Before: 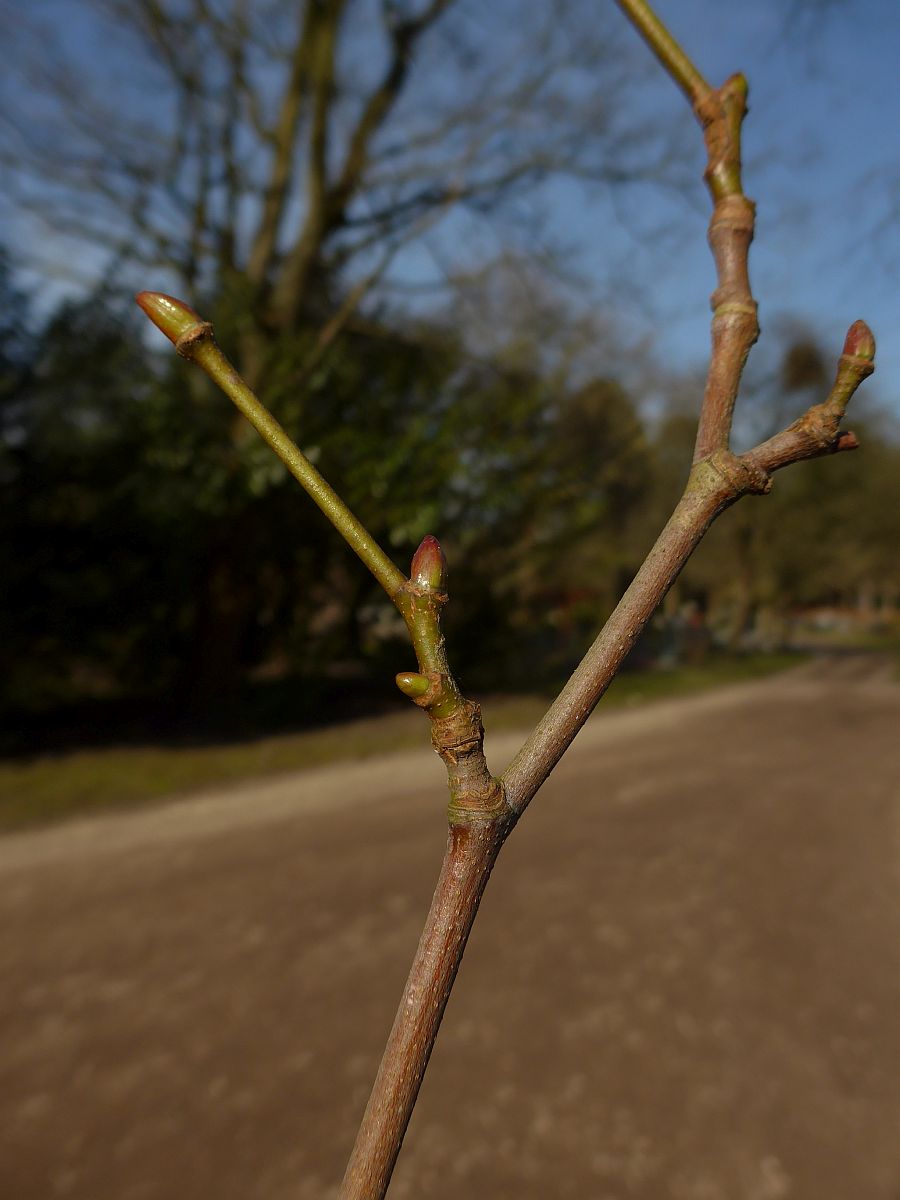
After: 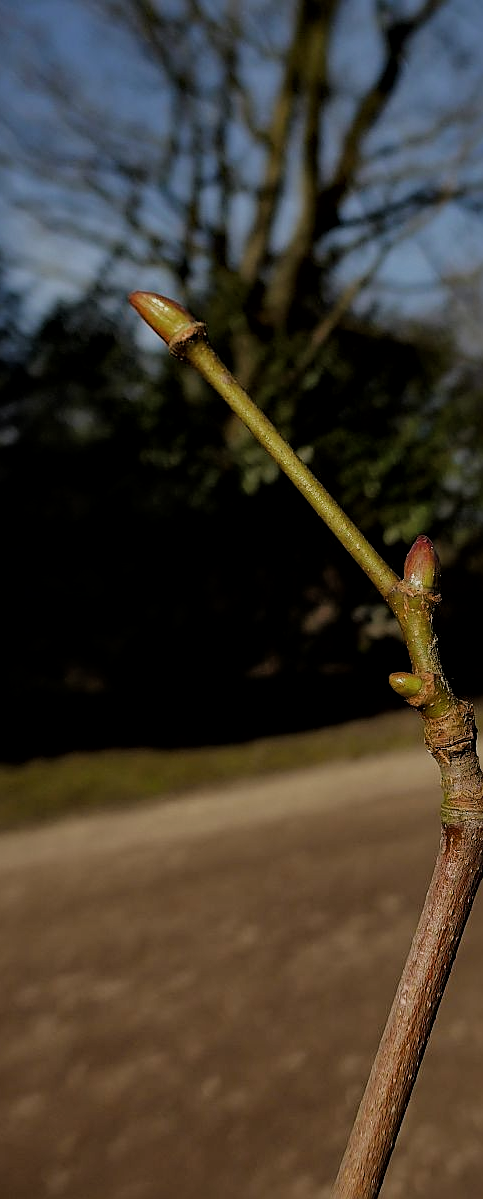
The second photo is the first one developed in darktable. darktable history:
crop: left 0.792%, right 45.482%, bottom 0.079%
local contrast: mode bilateral grid, contrast 21, coarseness 50, detail 132%, midtone range 0.2
sharpen: on, module defaults
filmic rgb: black relative exposure -6.98 EV, white relative exposure 5.65 EV, hardness 2.85
